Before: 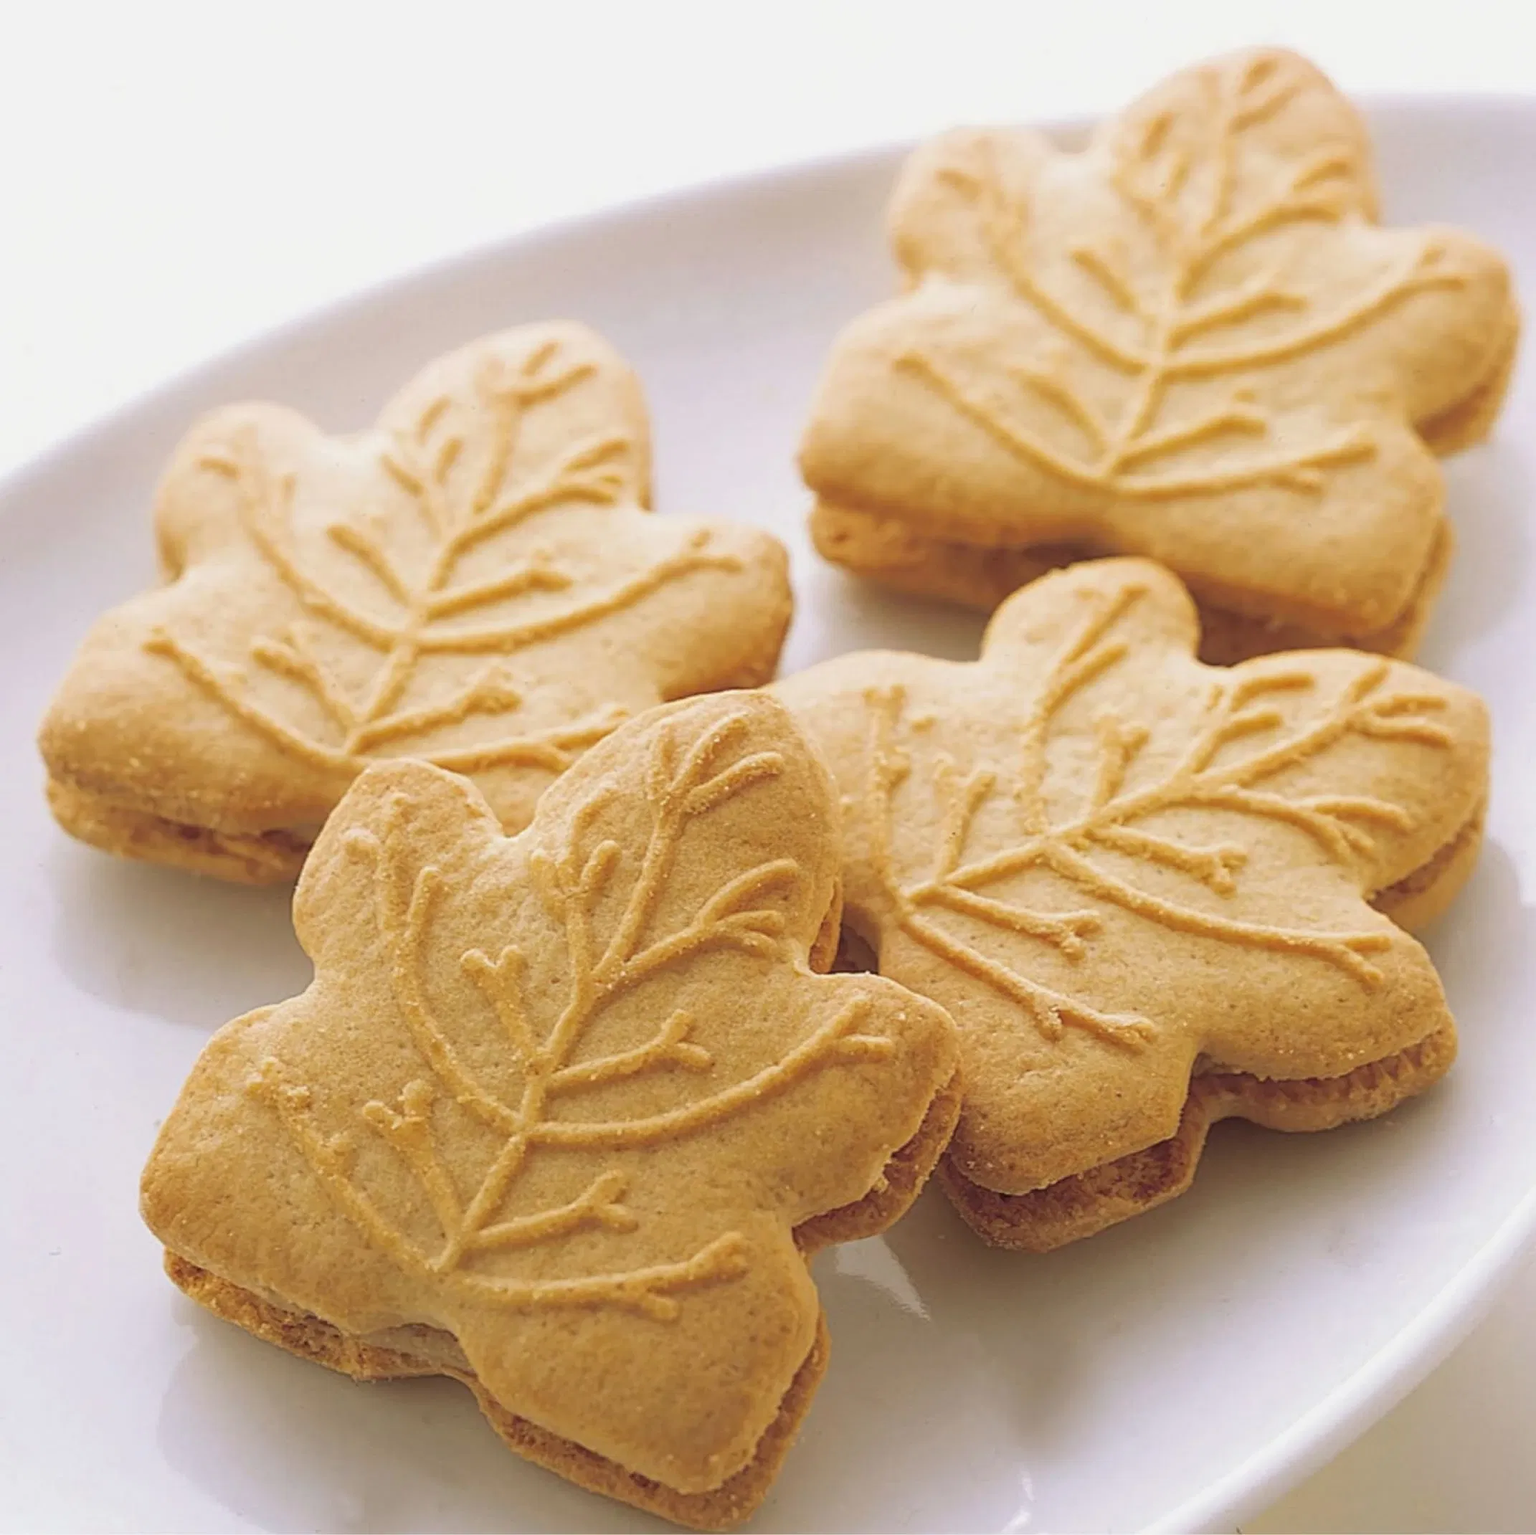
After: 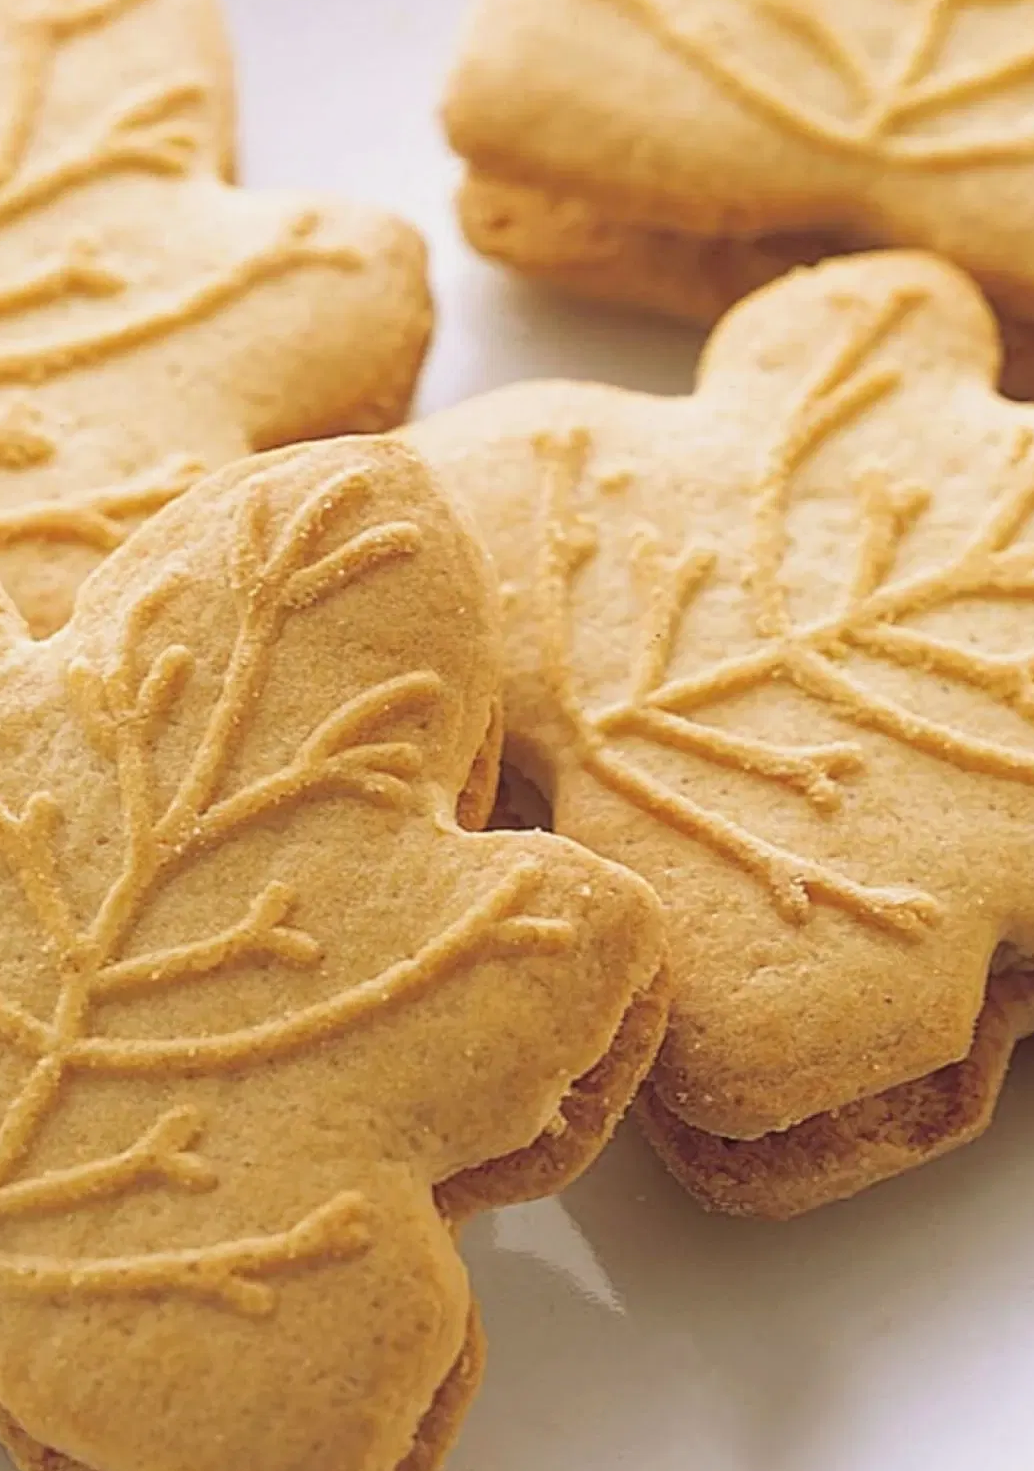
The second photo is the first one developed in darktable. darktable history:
crop: left 31.379%, top 24.658%, right 20.326%, bottom 6.628%
tone curve: curves: ch0 [(0, 0) (0.003, 0.003) (0.011, 0.012) (0.025, 0.026) (0.044, 0.046) (0.069, 0.072) (0.1, 0.104) (0.136, 0.141) (0.177, 0.184) (0.224, 0.233) (0.277, 0.288) (0.335, 0.348) (0.399, 0.414) (0.468, 0.486) (0.543, 0.564) (0.623, 0.647) (0.709, 0.736) (0.801, 0.831) (0.898, 0.921) (1, 1)], preserve colors none
